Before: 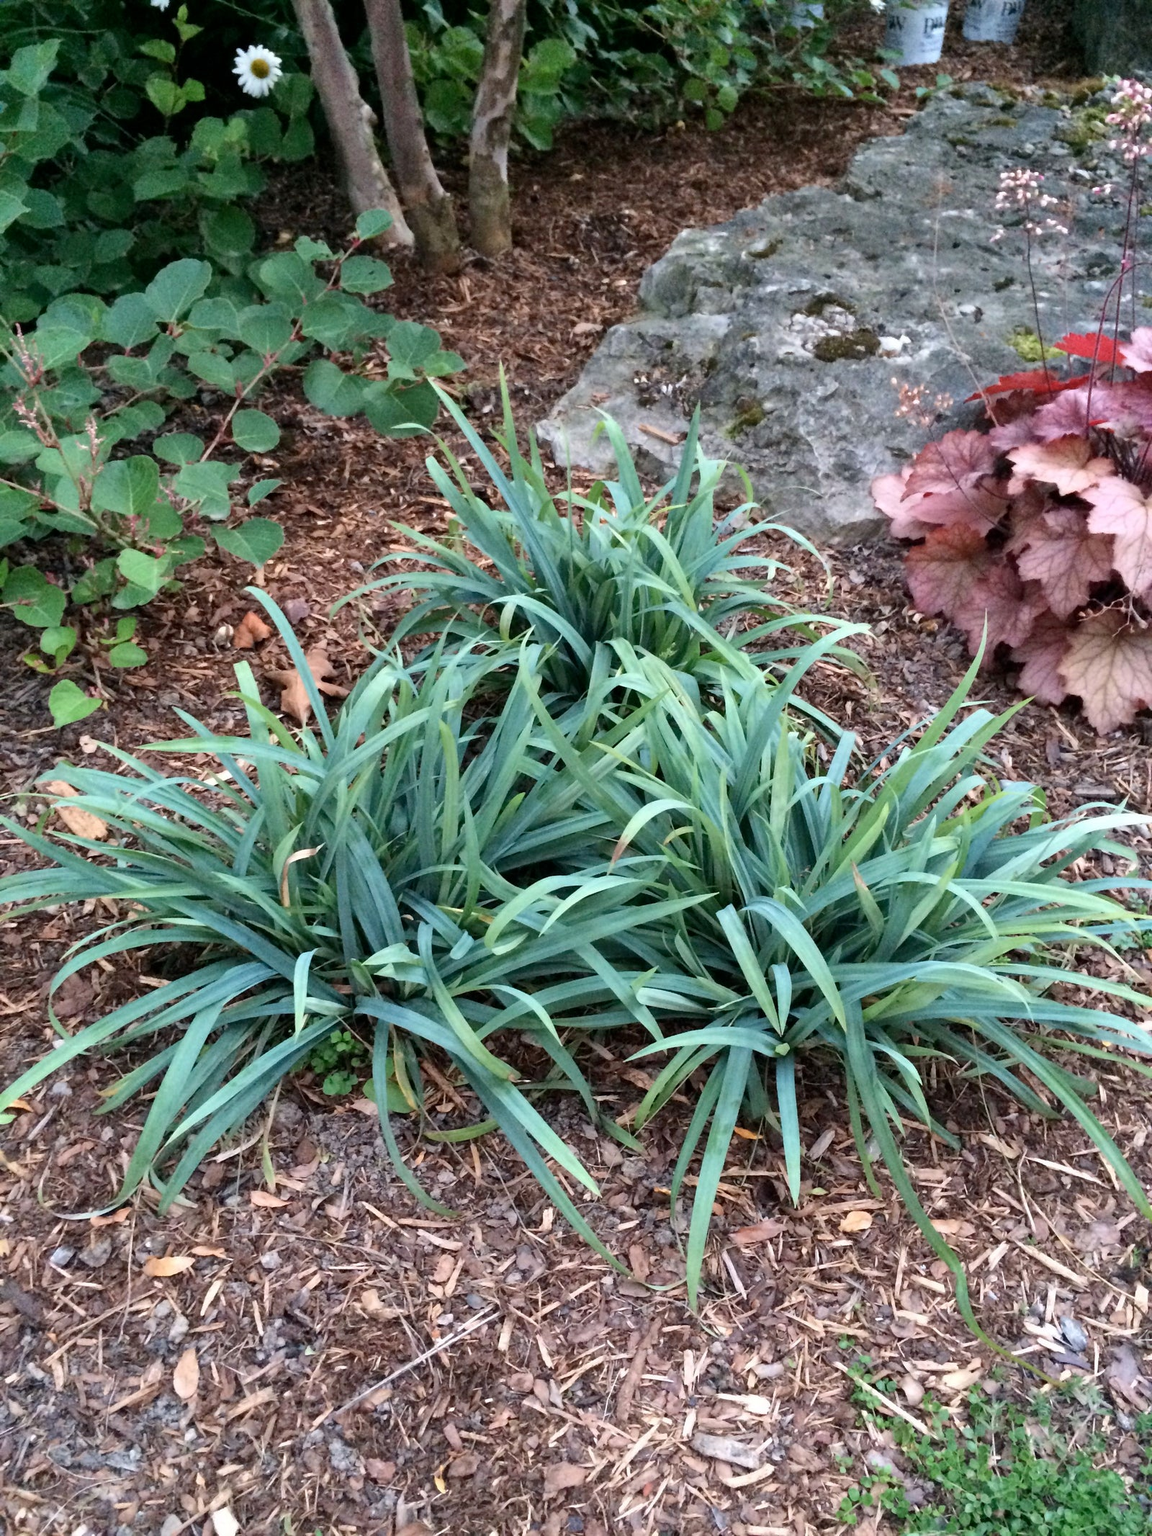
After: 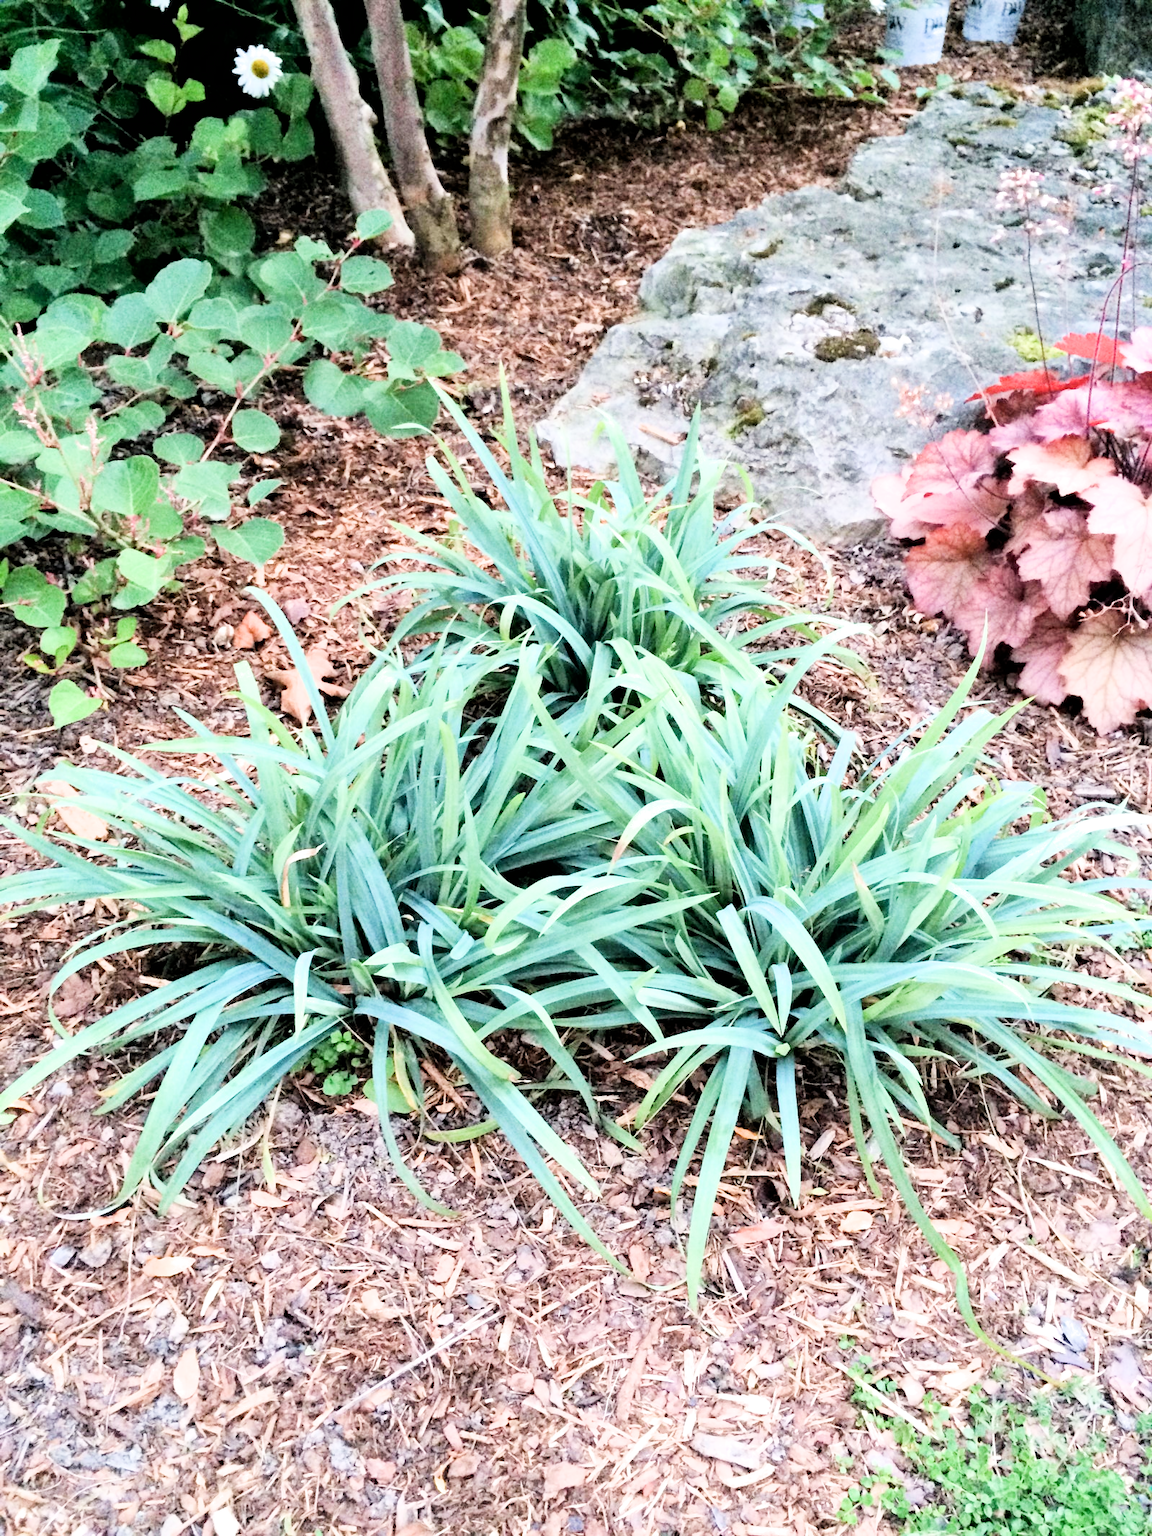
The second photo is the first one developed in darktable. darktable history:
exposure: black level correction 0.001, exposure 1.736 EV, compensate highlight preservation false
filmic rgb: black relative exposure -5.04 EV, white relative exposure 3.98 EV, hardness 2.88, contrast 1.297
